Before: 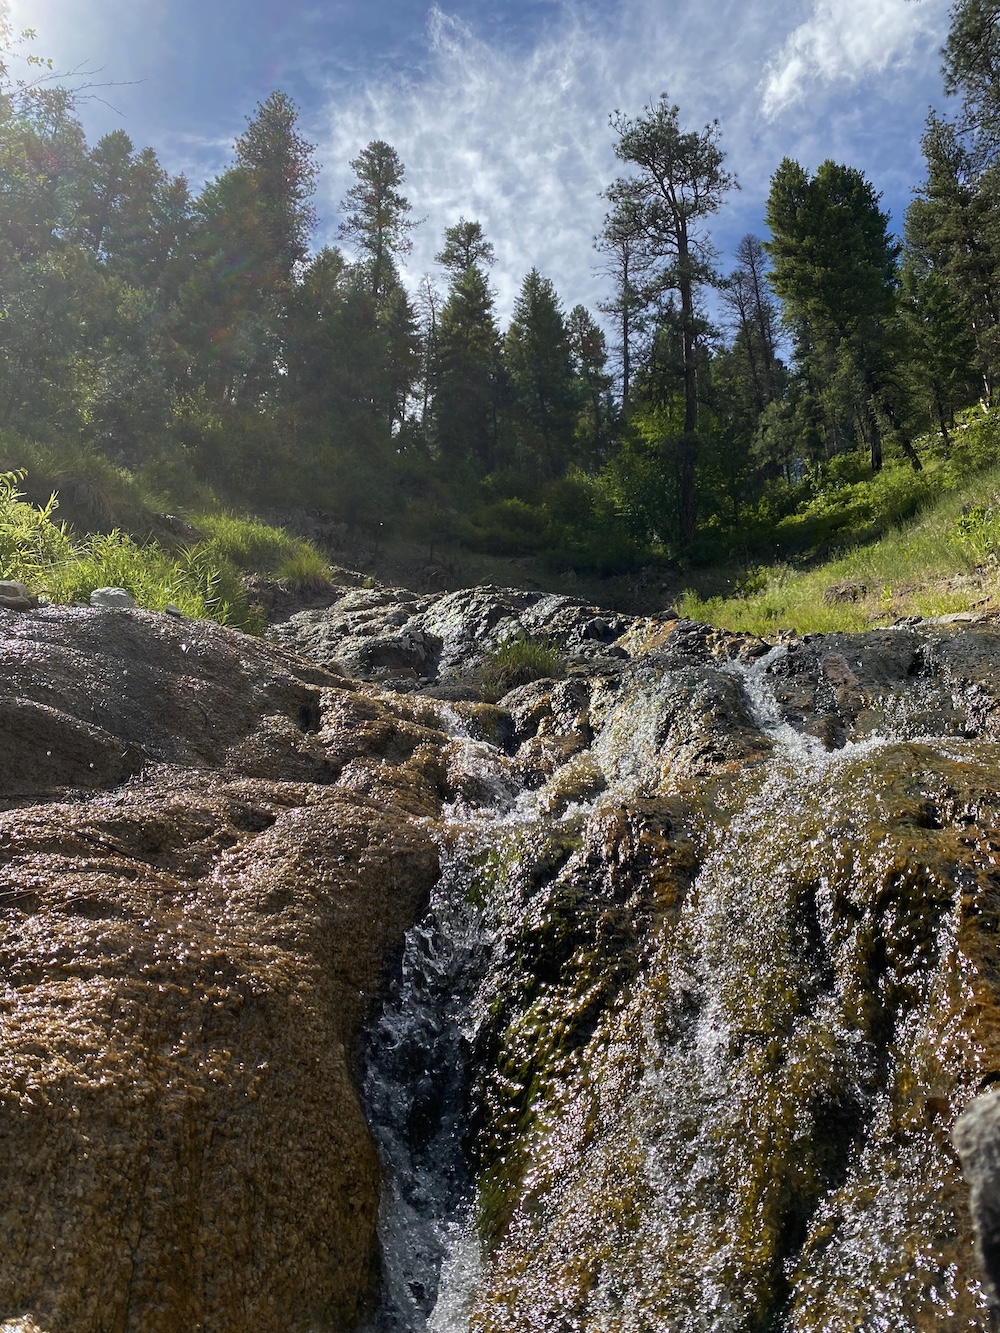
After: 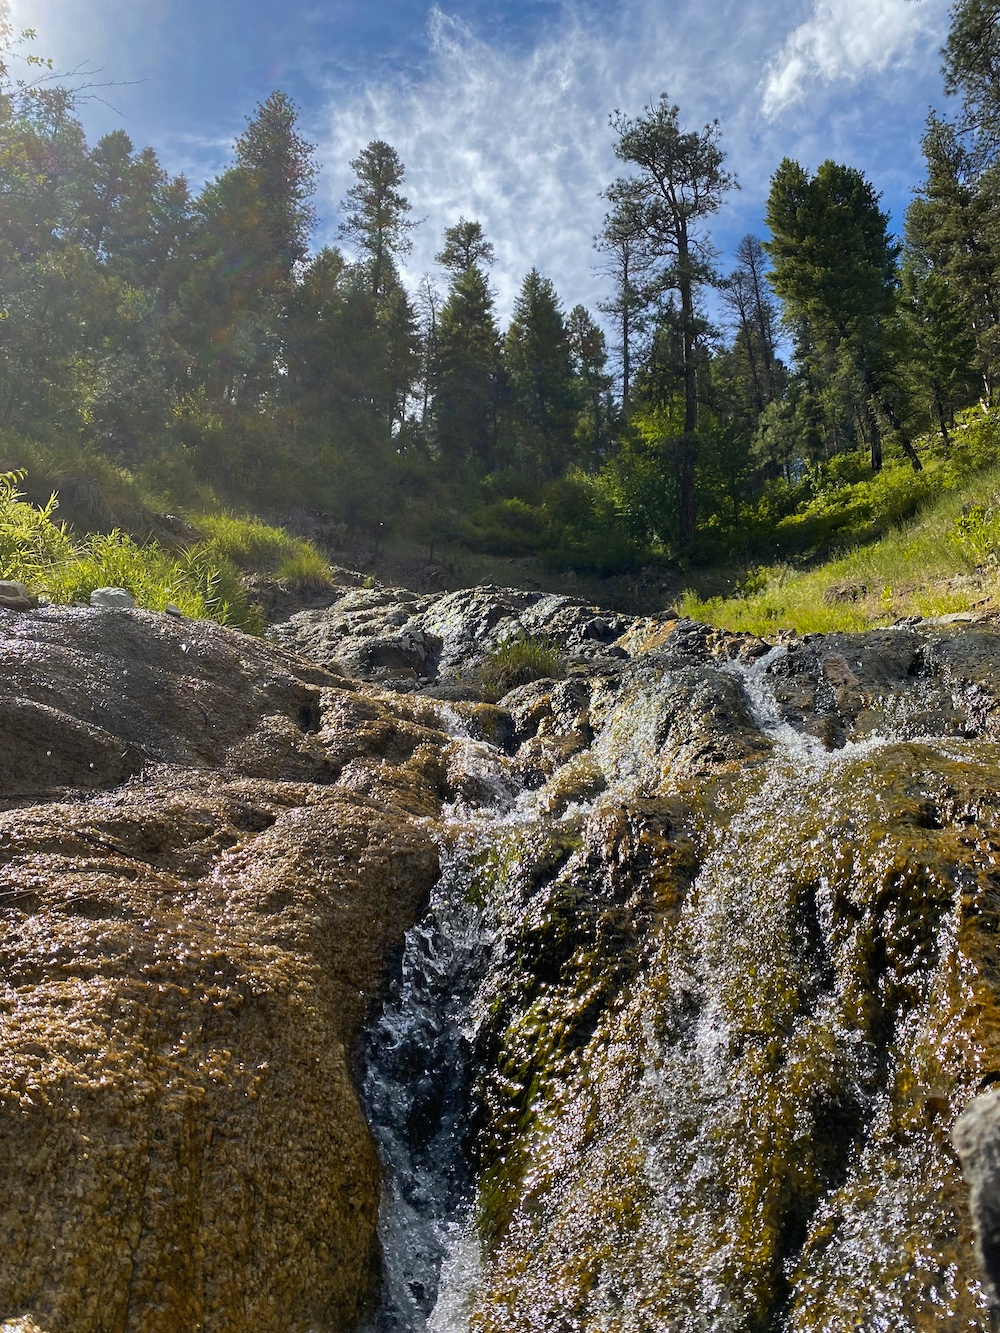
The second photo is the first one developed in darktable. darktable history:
color contrast: green-magenta contrast 0.8, blue-yellow contrast 1.1, unbound 0
shadows and highlights: soften with gaussian
